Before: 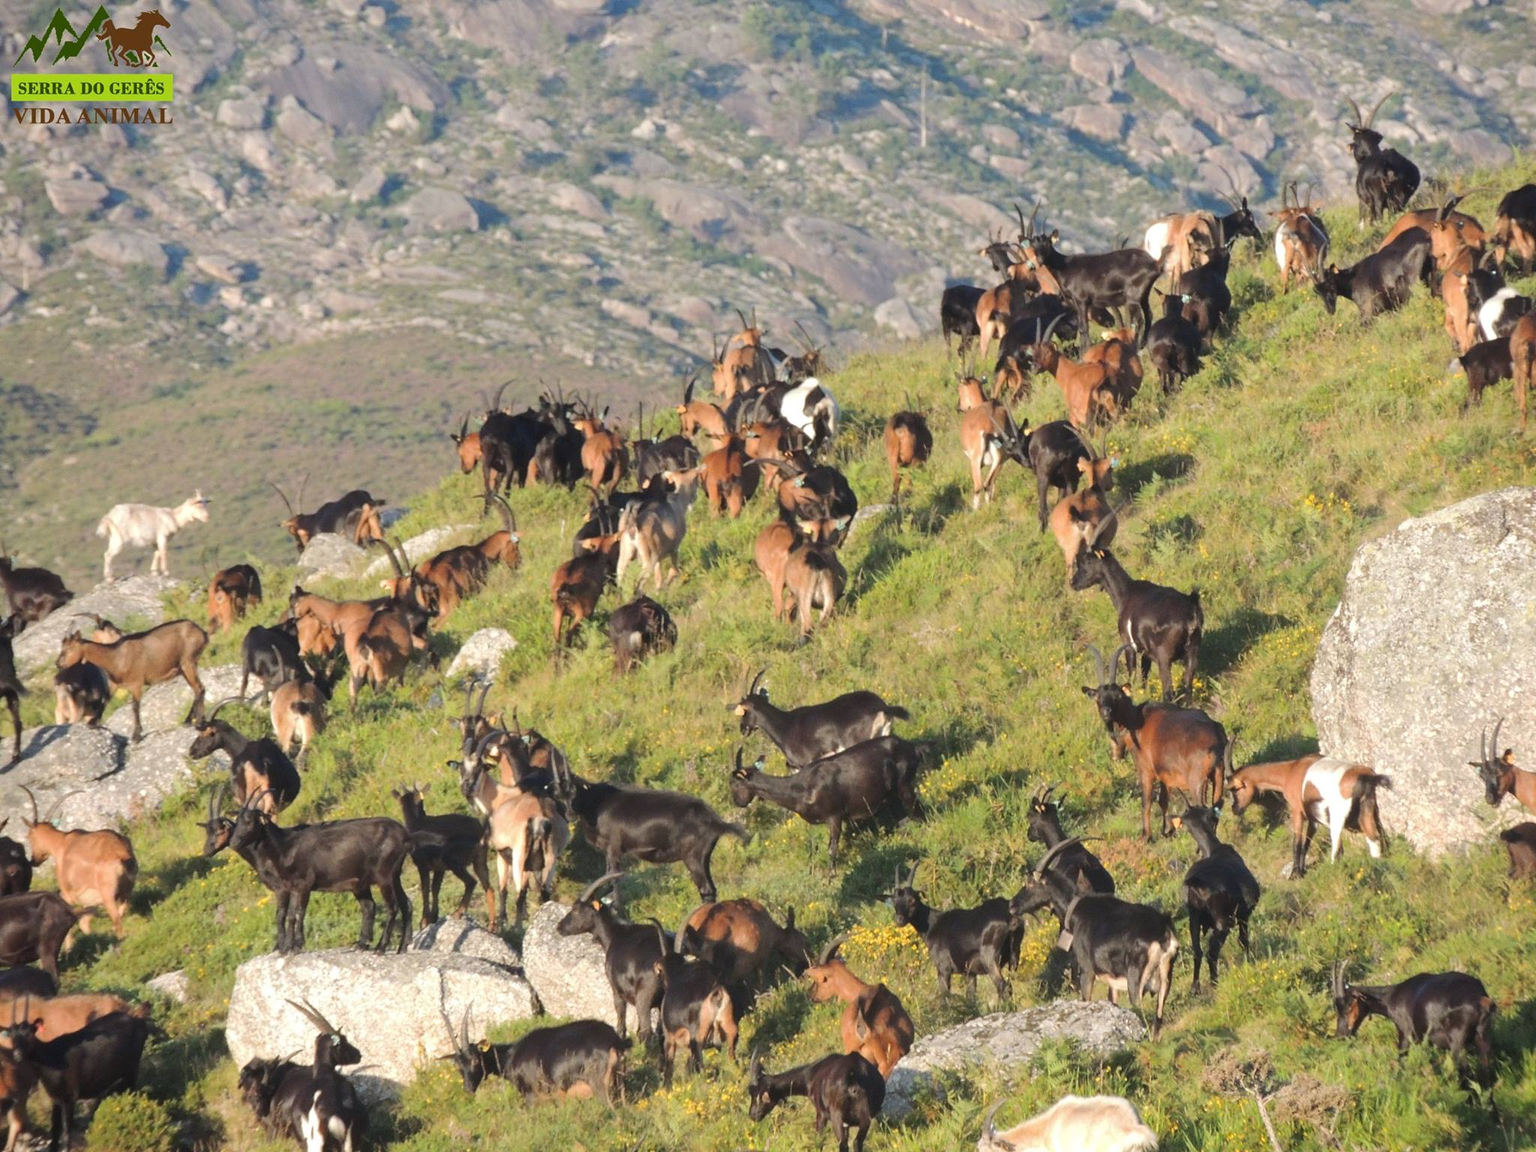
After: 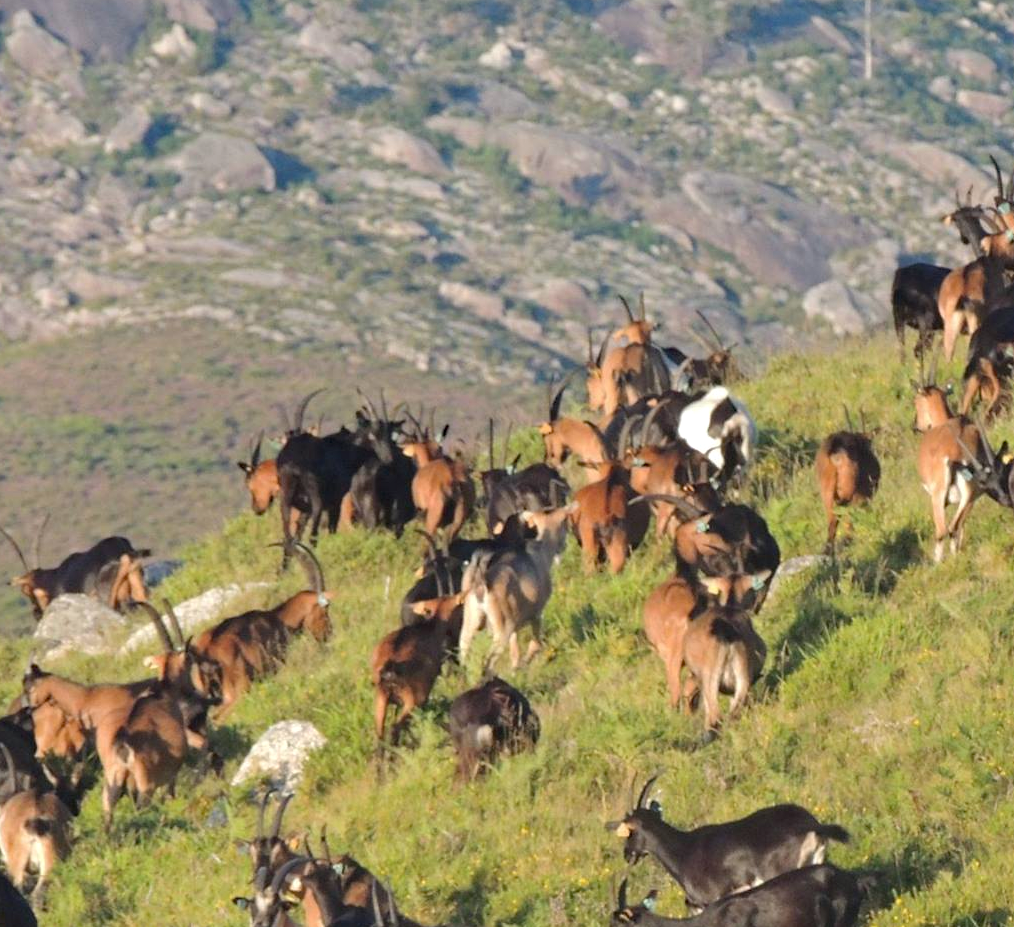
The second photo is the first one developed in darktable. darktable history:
haze removal: compatibility mode true, adaptive false
crop: left 17.768%, top 7.679%, right 32.68%, bottom 31.928%
